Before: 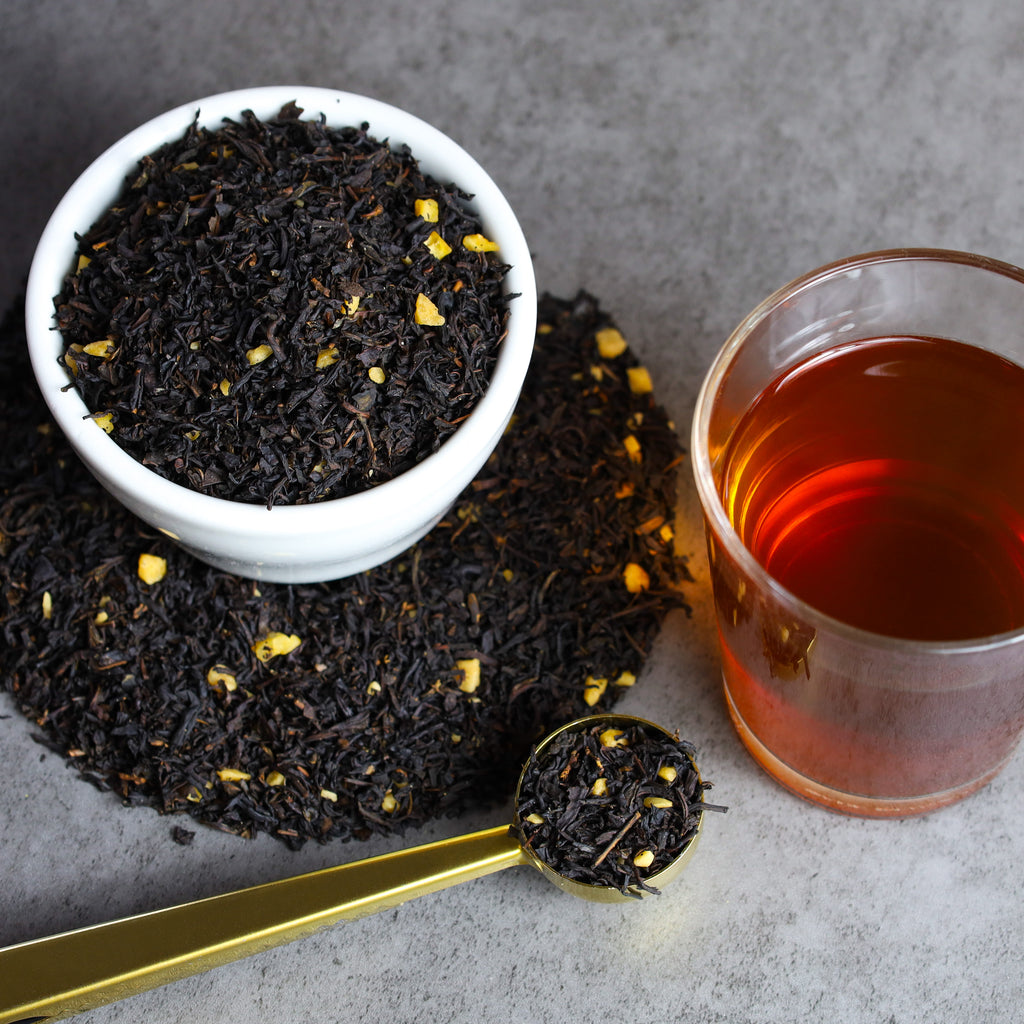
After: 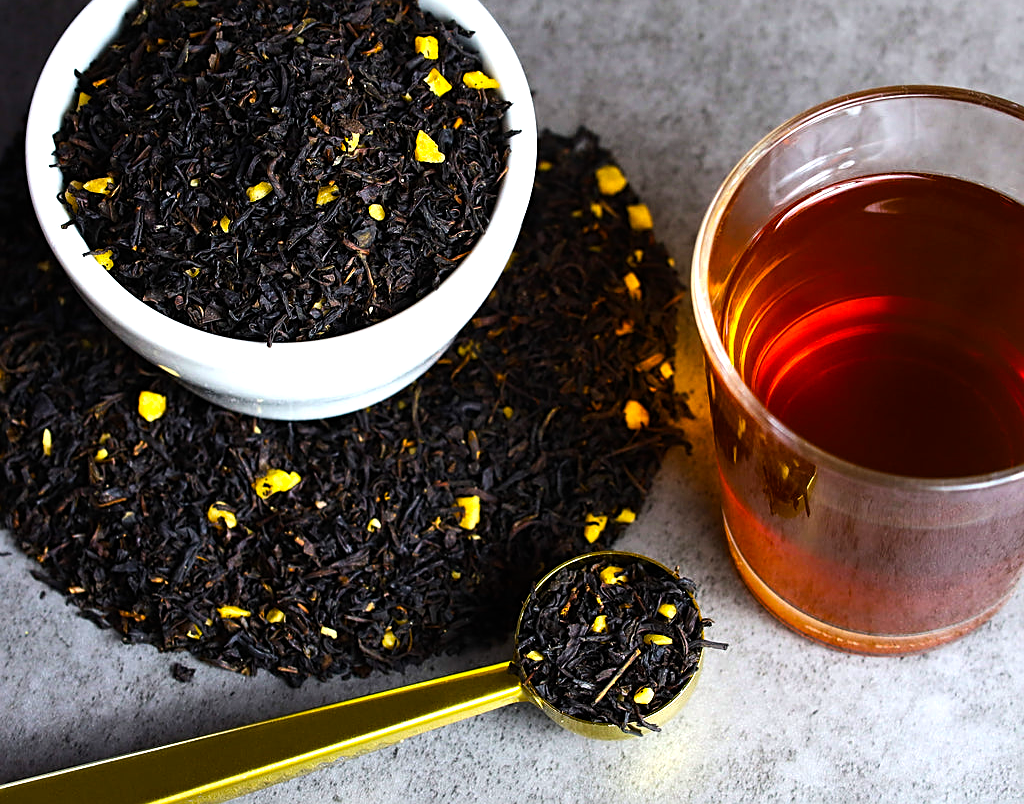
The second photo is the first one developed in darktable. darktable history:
sharpen: on, module defaults
color balance rgb: power › hue 329.57°, perceptual saturation grading › global saturation 29.474%, global vibrance 20%
crop and rotate: top 15.977%, bottom 5.473%
tone equalizer: -8 EV -0.774 EV, -7 EV -0.717 EV, -6 EV -0.631 EV, -5 EV -0.374 EV, -3 EV 0.38 EV, -2 EV 0.6 EV, -1 EV 0.699 EV, +0 EV 0.744 EV, edges refinement/feathering 500, mask exposure compensation -1.57 EV, preserve details no
